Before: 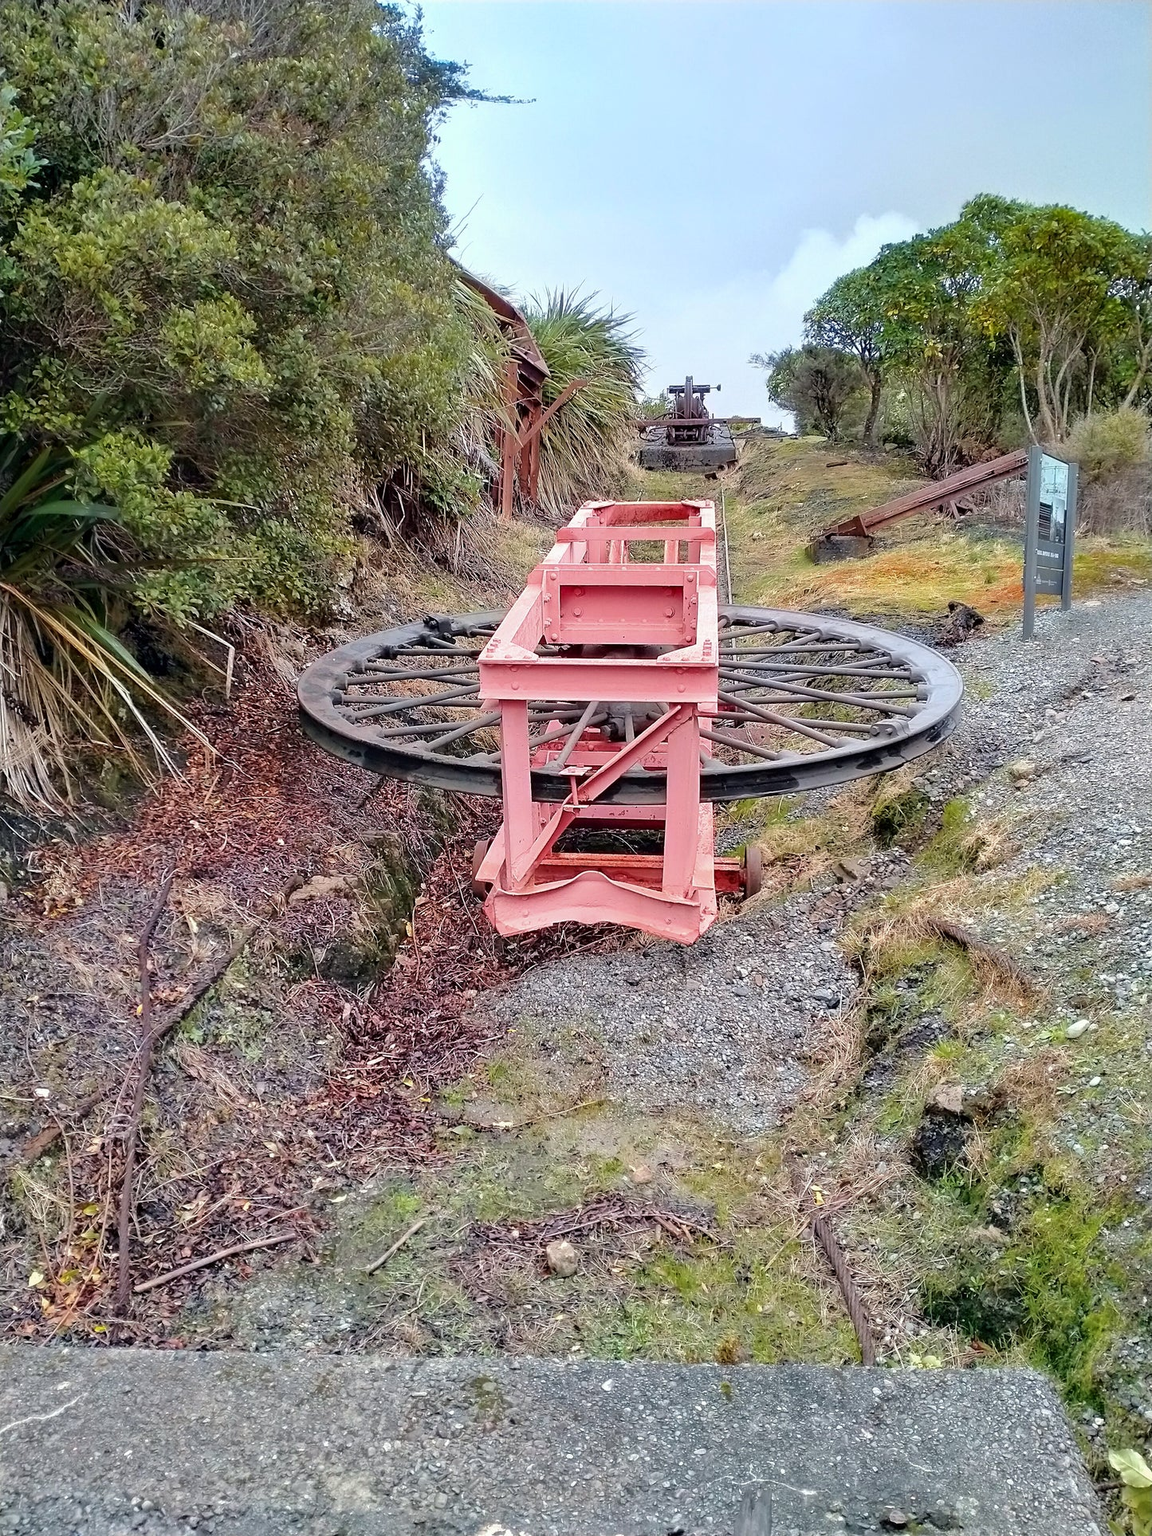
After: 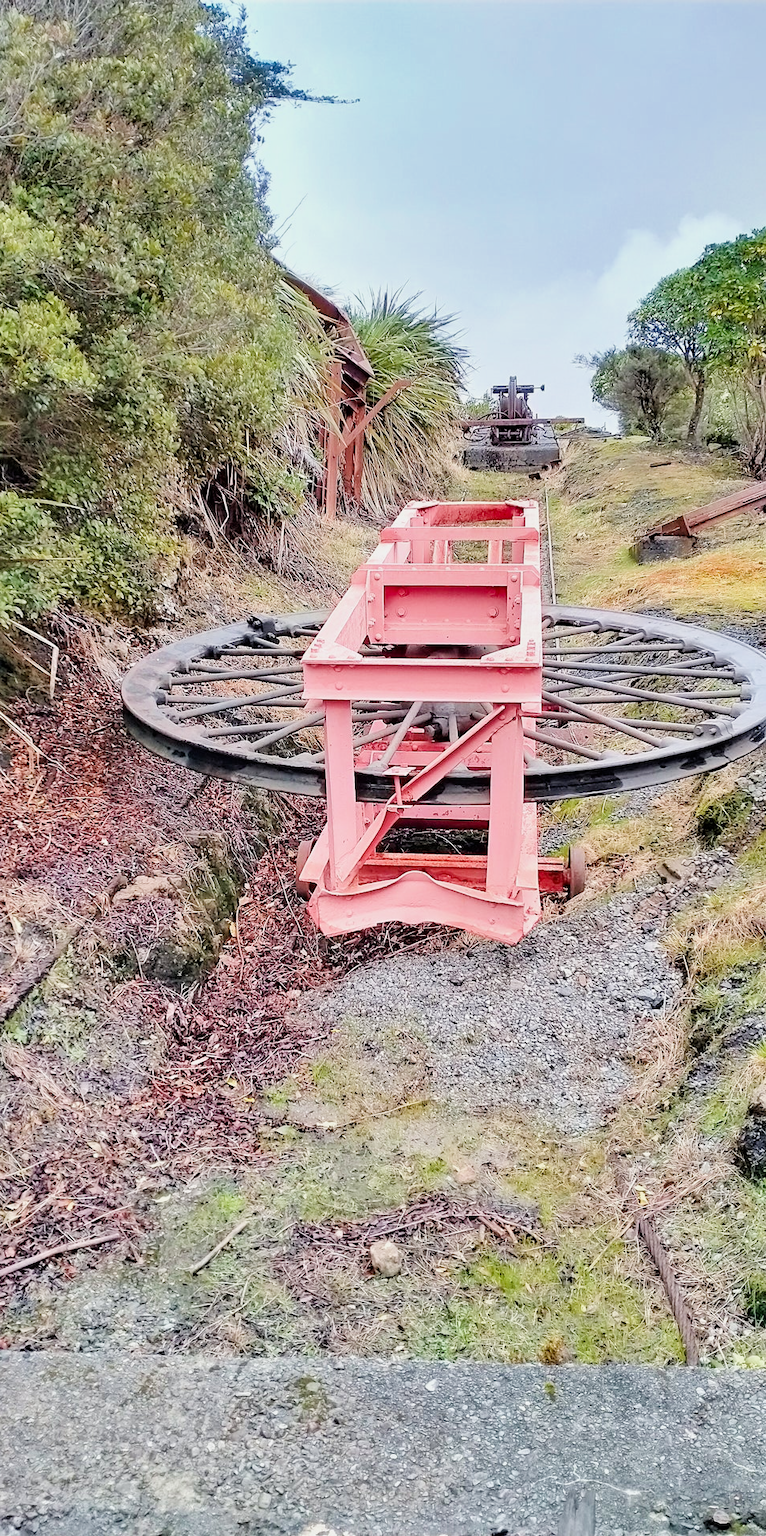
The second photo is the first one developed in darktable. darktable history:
shadows and highlights: low approximation 0.01, soften with gaussian
exposure: black level correction 0, exposure 1.104 EV, compensate highlight preservation false
filmic rgb: black relative exposure -7.65 EV, white relative exposure 4.56 EV, hardness 3.61, iterations of high-quality reconstruction 0
crop and rotate: left 15.332%, right 18.053%
